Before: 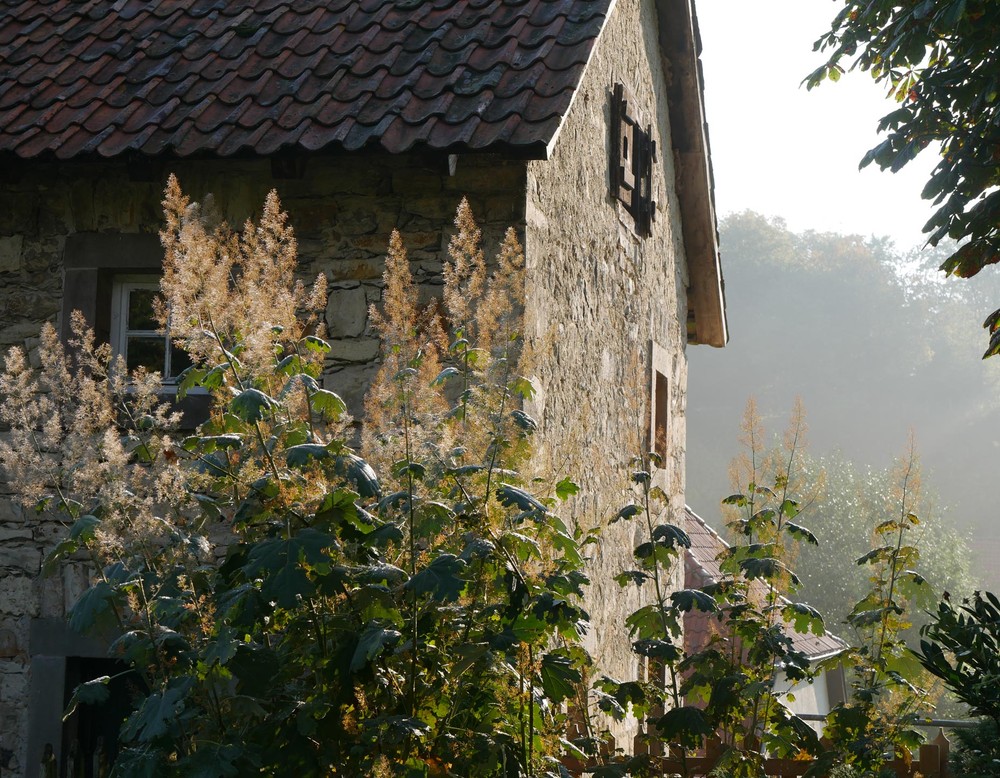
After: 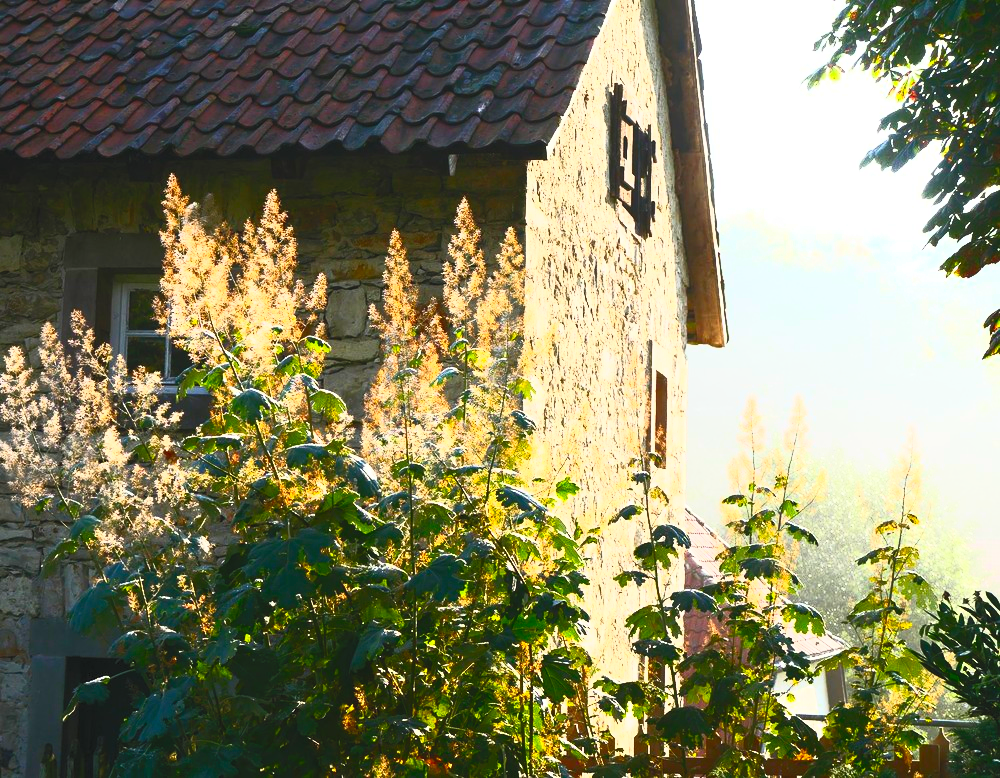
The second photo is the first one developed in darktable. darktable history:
contrast brightness saturation: contrast 0.998, brightness 0.981, saturation 0.992
